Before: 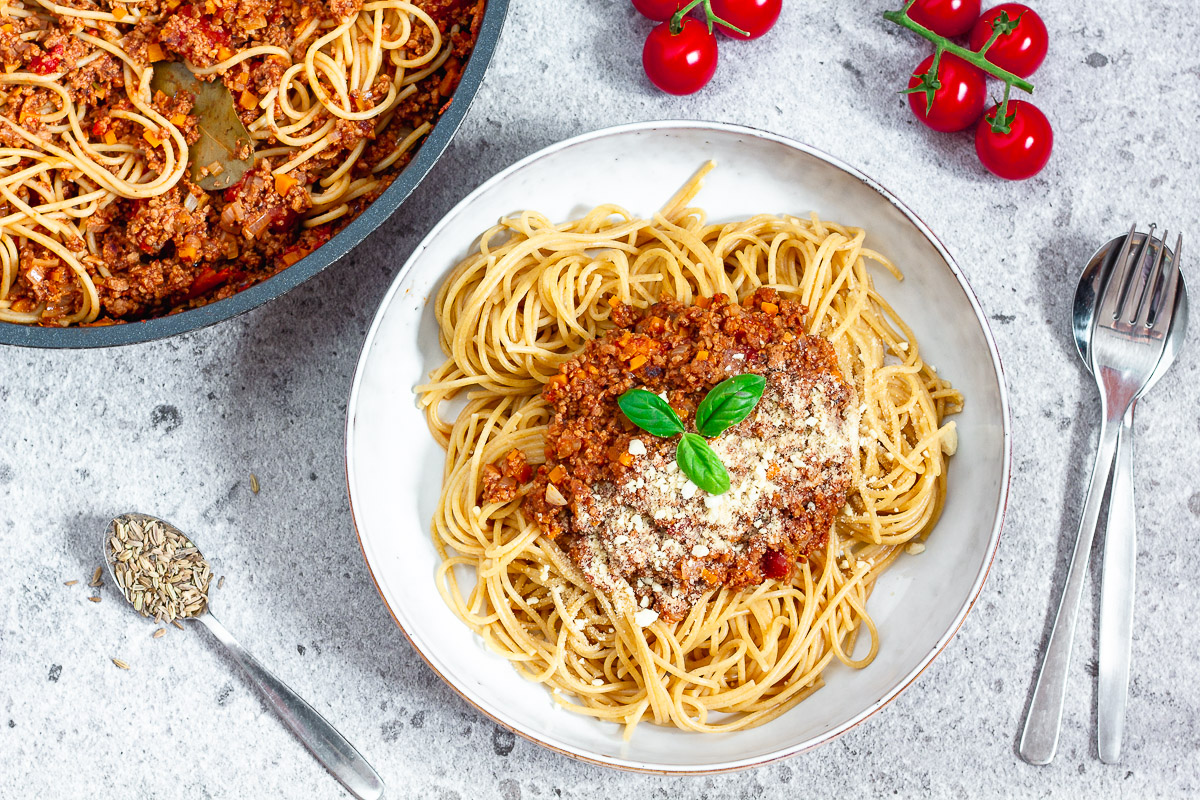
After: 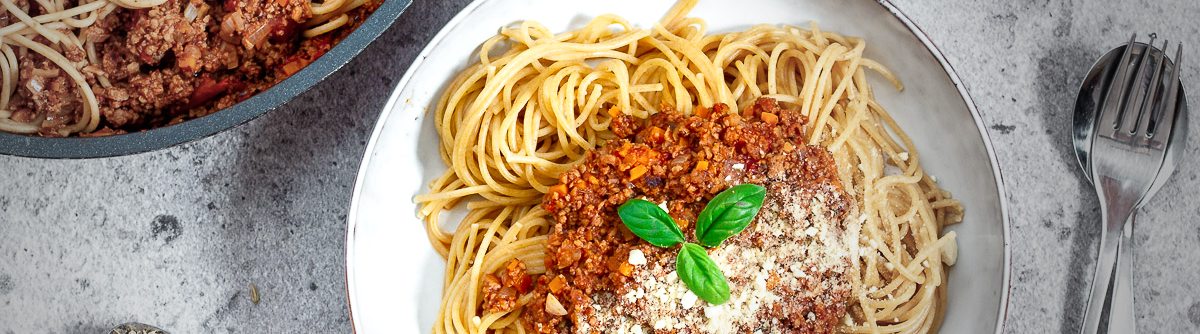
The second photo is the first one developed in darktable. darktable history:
local contrast: mode bilateral grid, contrast 20, coarseness 50, detail 120%, midtone range 0.2
vignetting: fall-off start 33.76%, fall-off radius 64.94%, brightness -0.575, center (-0.12, -0.002), width/height ratio 0.959
crop and rotate: top 23.84%, bottom 34.294%
shadows and highlights: shadows -10, white point adjustment 1.5, highlights 10
